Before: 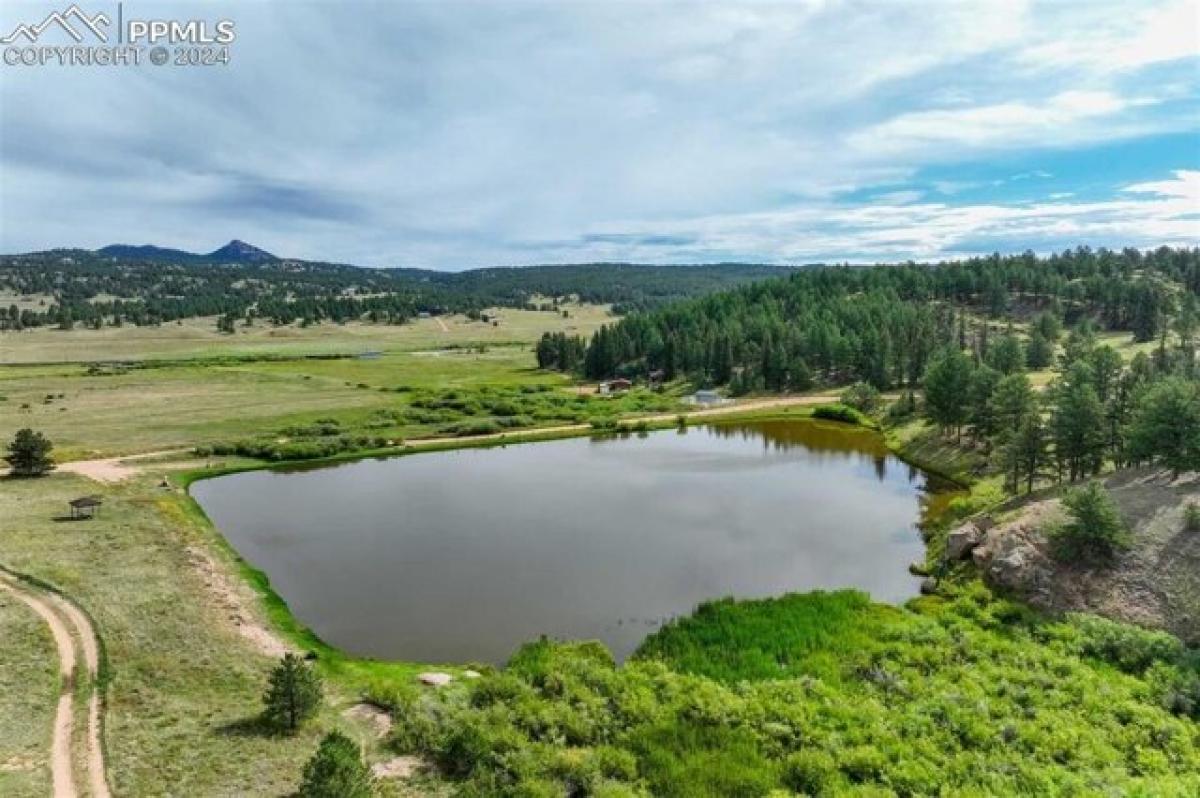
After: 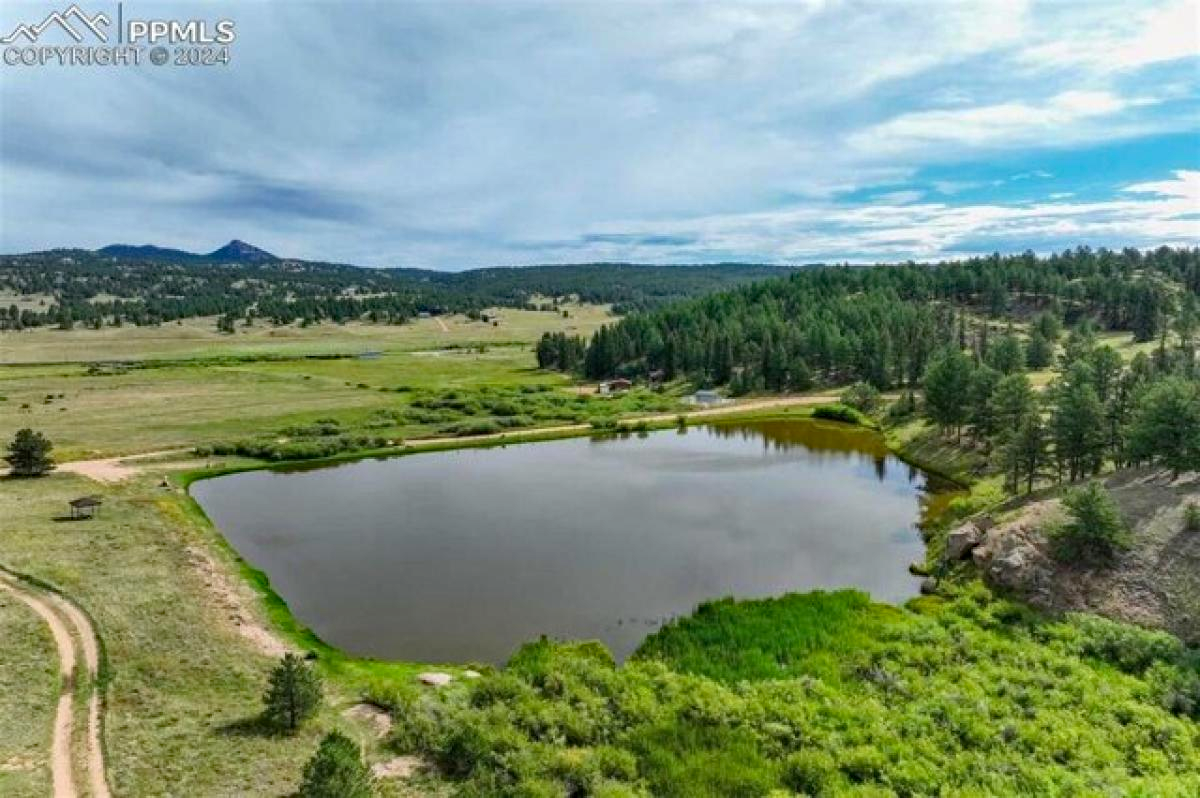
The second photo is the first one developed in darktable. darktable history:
haze removal: strength 0.249, distance 0.252, compatibility mode true, adaptive false
